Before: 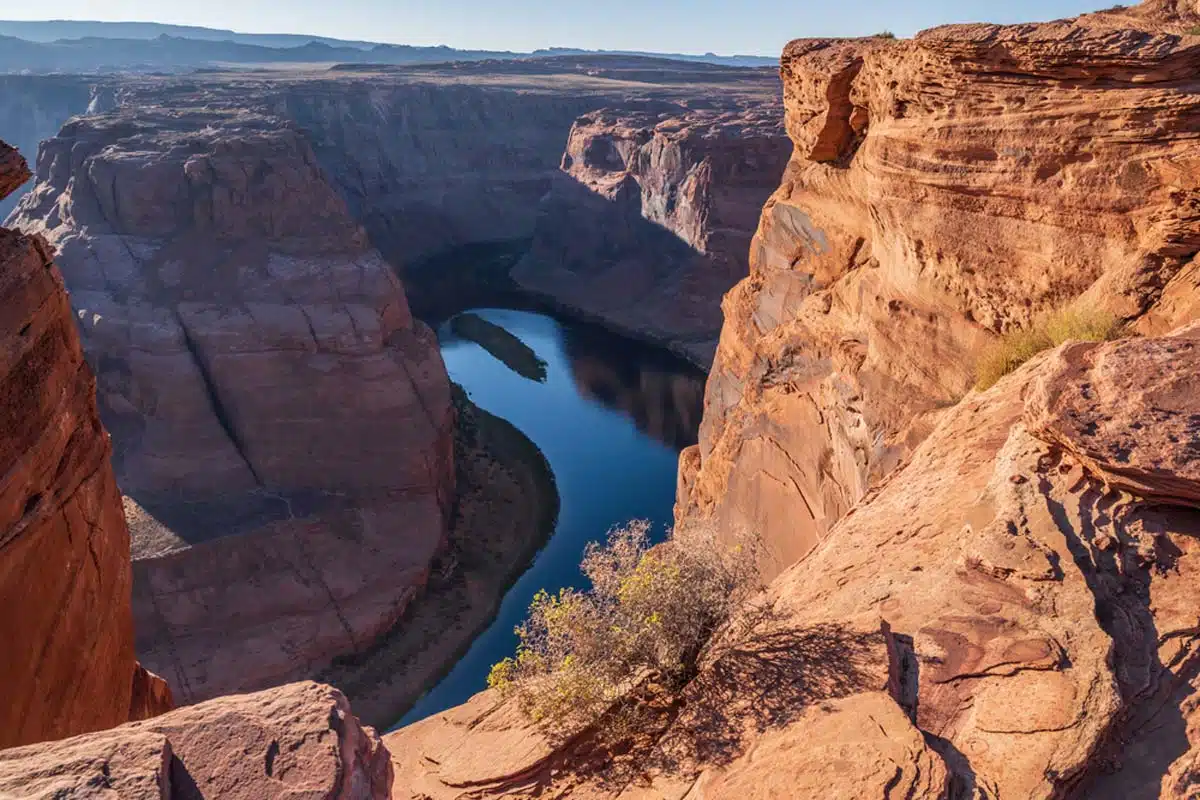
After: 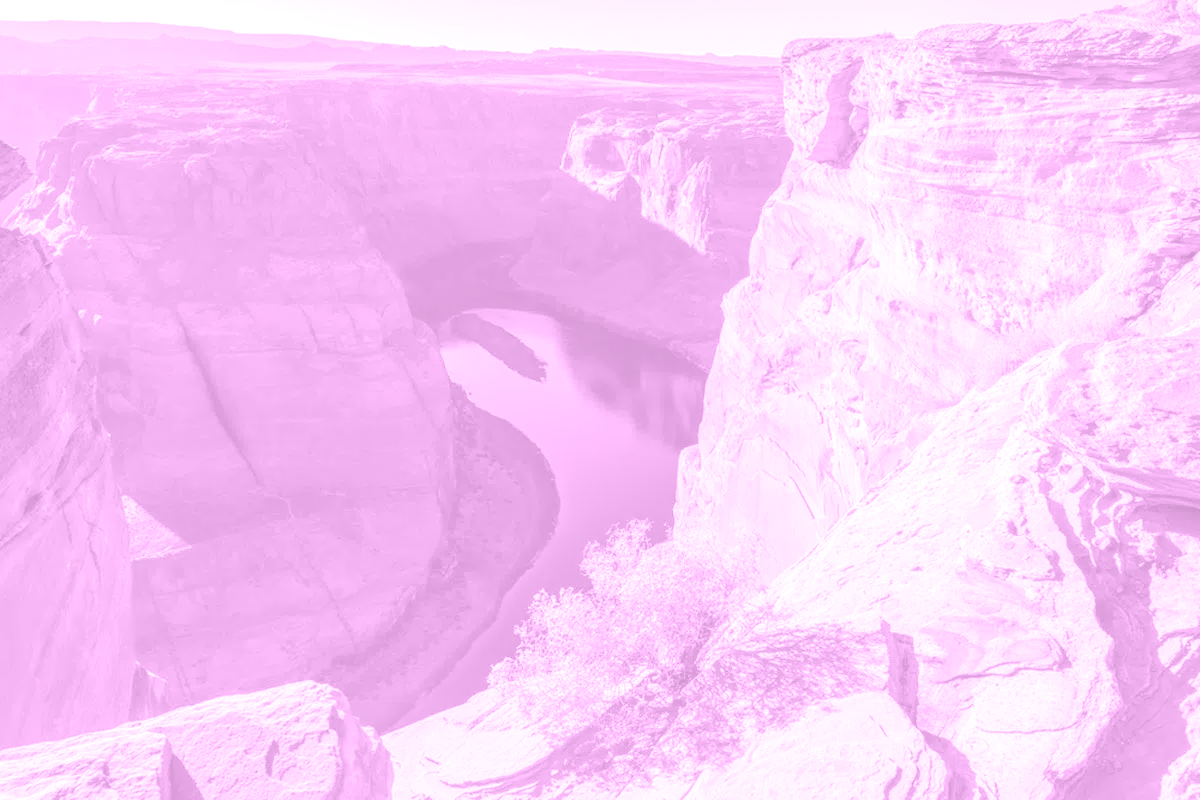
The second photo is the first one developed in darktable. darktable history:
exposure: black level correction 0, exposure 1 EV, compensate exposure bias true, compensate highlight preservation false
colorize: hue 331.2°, saturation 75%, source mix 30.28%, lightness 70.52%, version 1
white balance: red 1.467, blue 0.684
